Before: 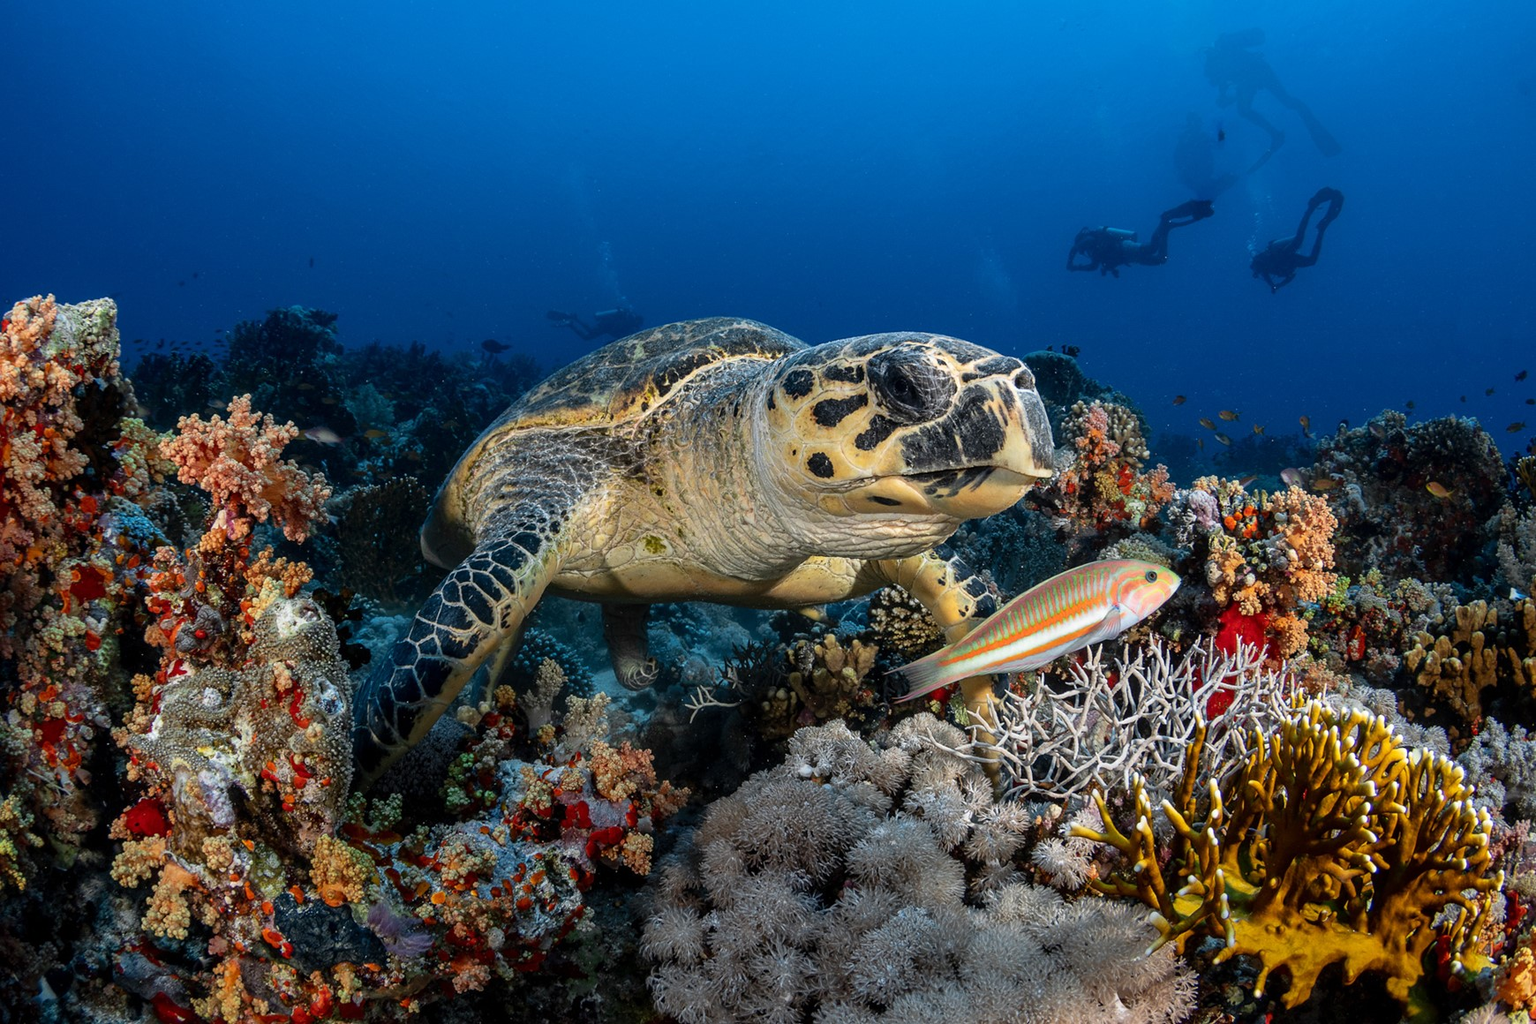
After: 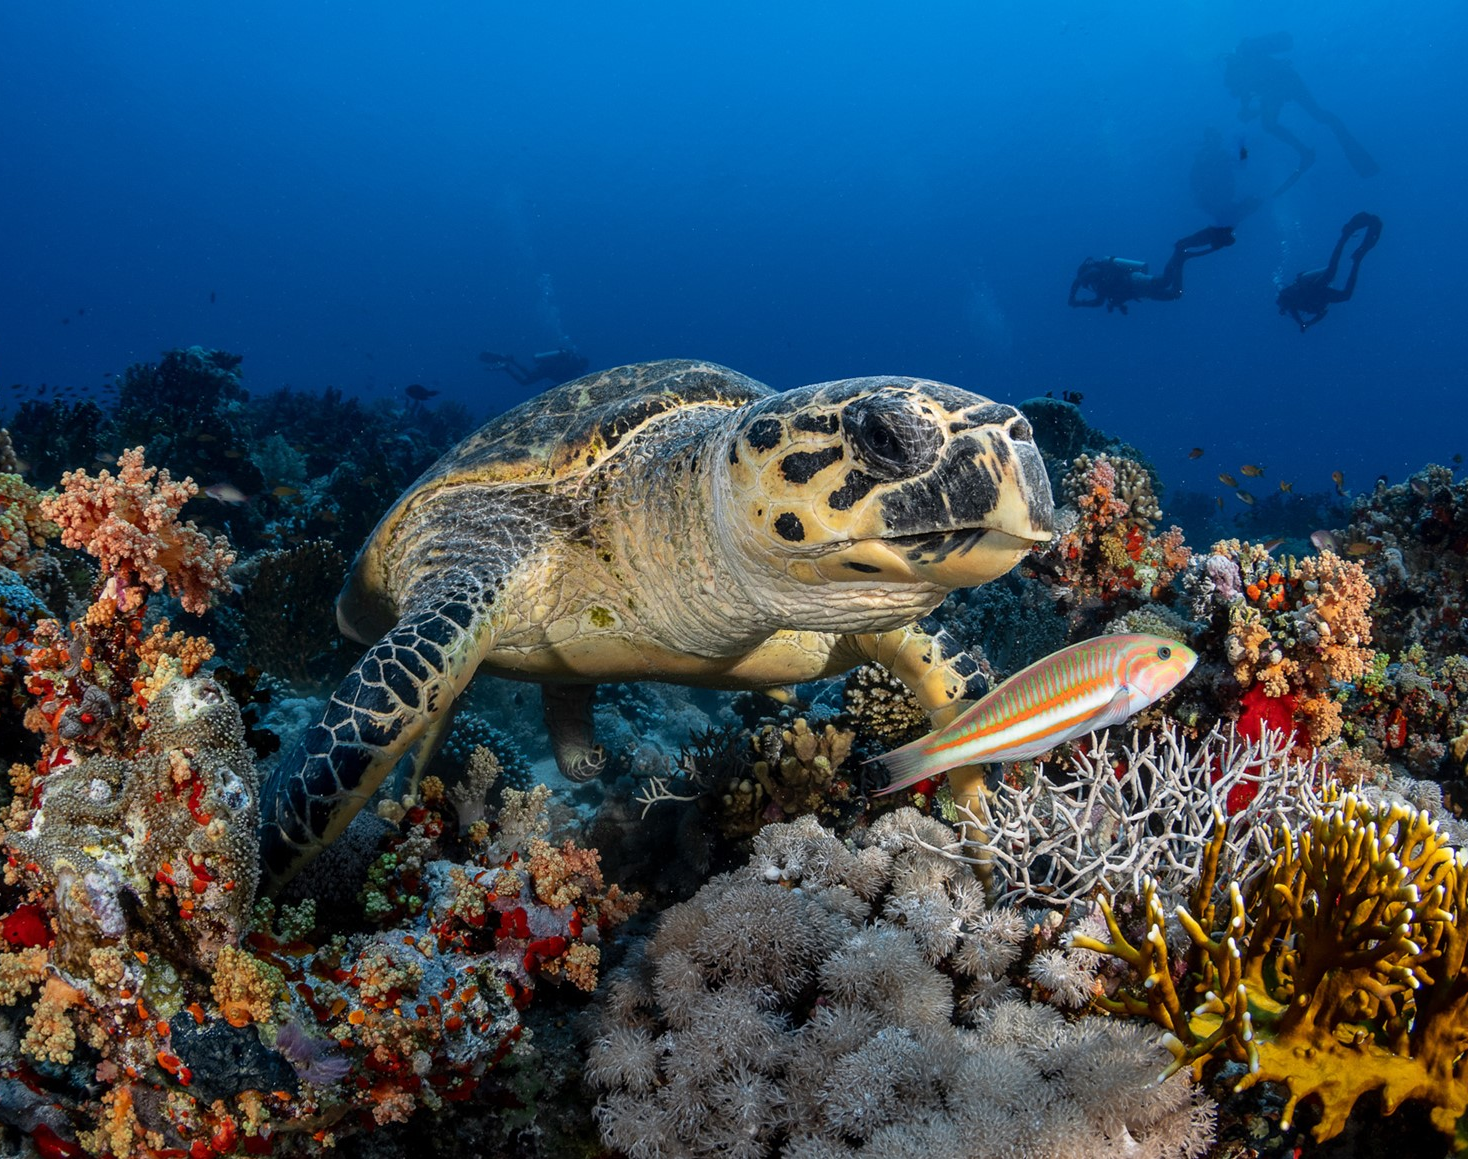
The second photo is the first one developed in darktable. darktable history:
crop: left 8.061%, right 7.519%
